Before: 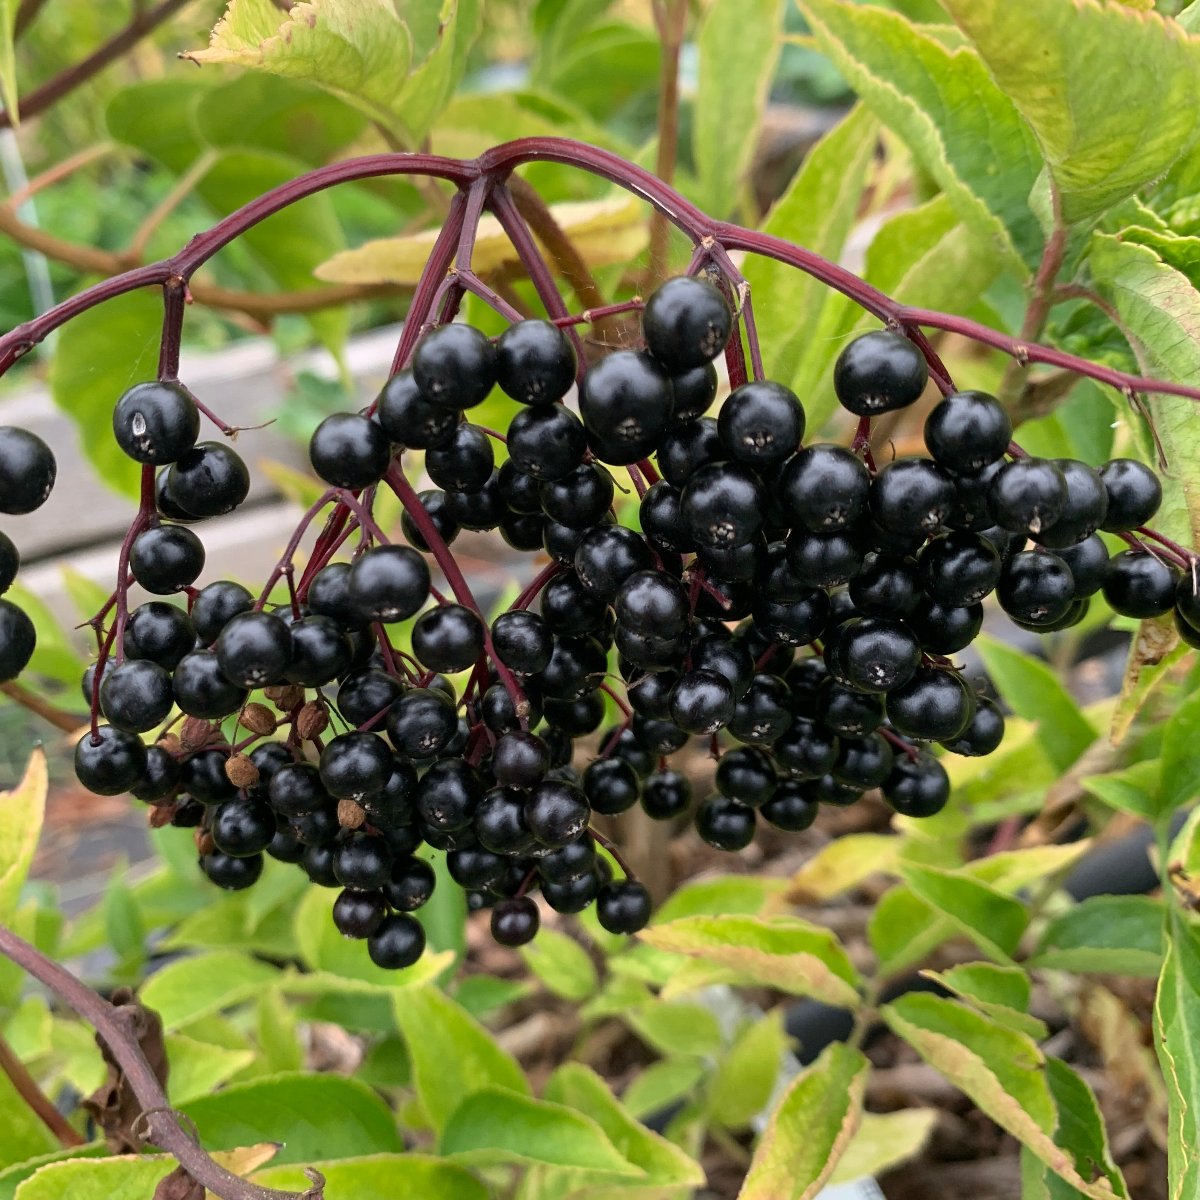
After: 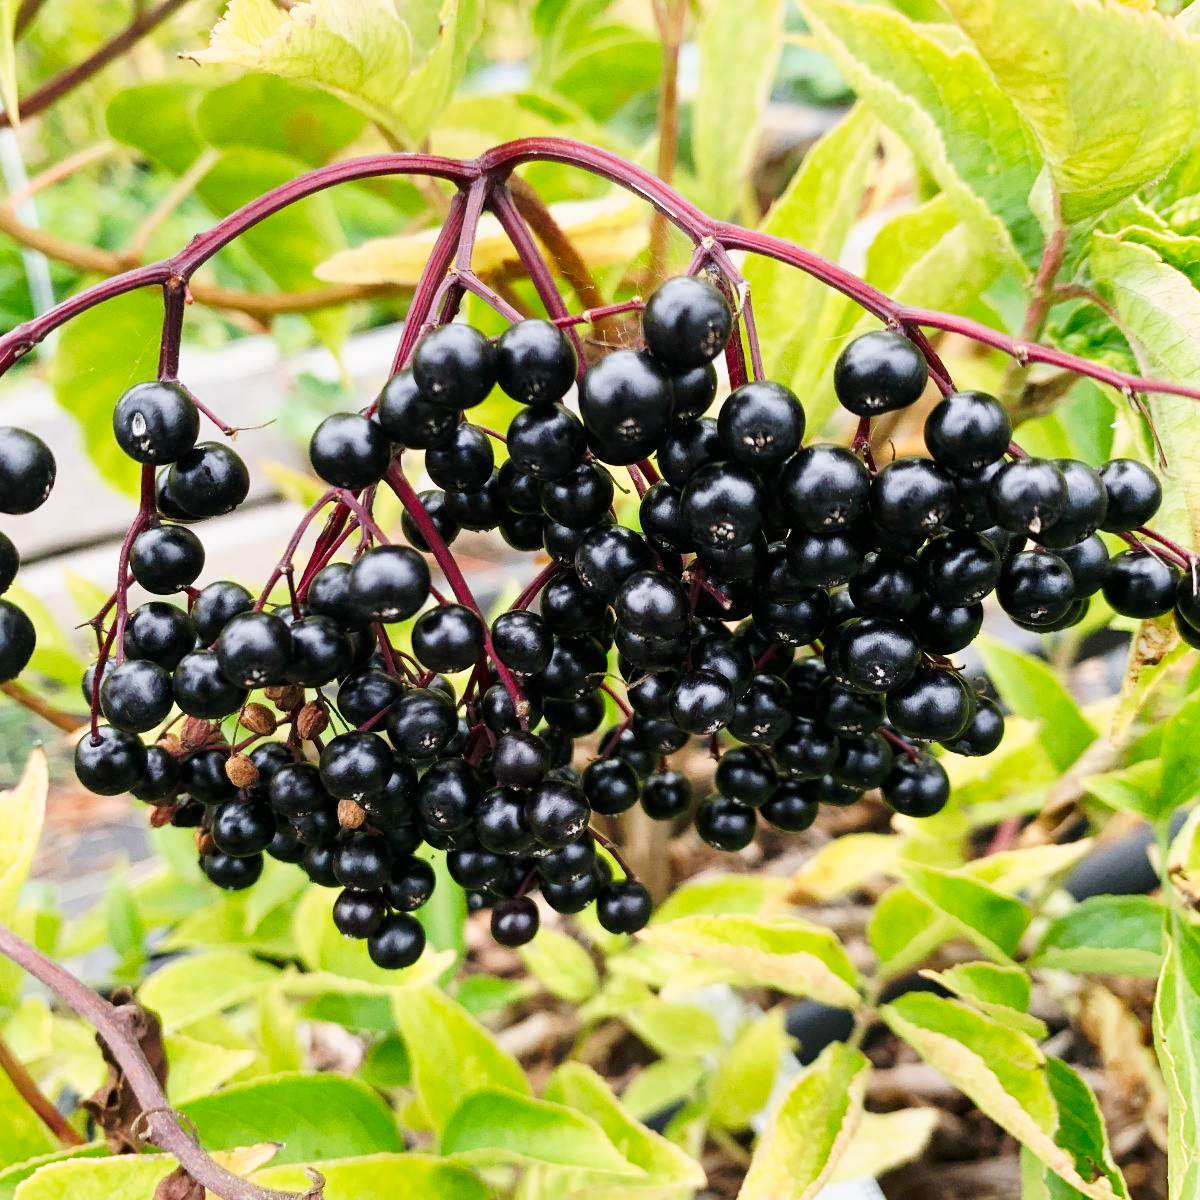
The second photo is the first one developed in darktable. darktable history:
tone curve: curves: ch0 [(0, 0) (0.003, 0.003) (0.011, 0.013) (0.025, 0.028) (0.044, 0.05) (0.069, 0.079) (0.1, 0.113) (0.136, 0.154) (0.177, 0.201) (0.224, 0.268) (0.277, 0.38) (0.335, 0.486) (0.399, 0.588) (0.468, 0.688) (0.543, 0.787) (0.623, 0.854) (0.709, 0.916) (0.801, 0.957) (0.898, 0.978) (1, 1)], preserve colors none
exposure: exposure -0.177 EV, compensate highlight preservation false
